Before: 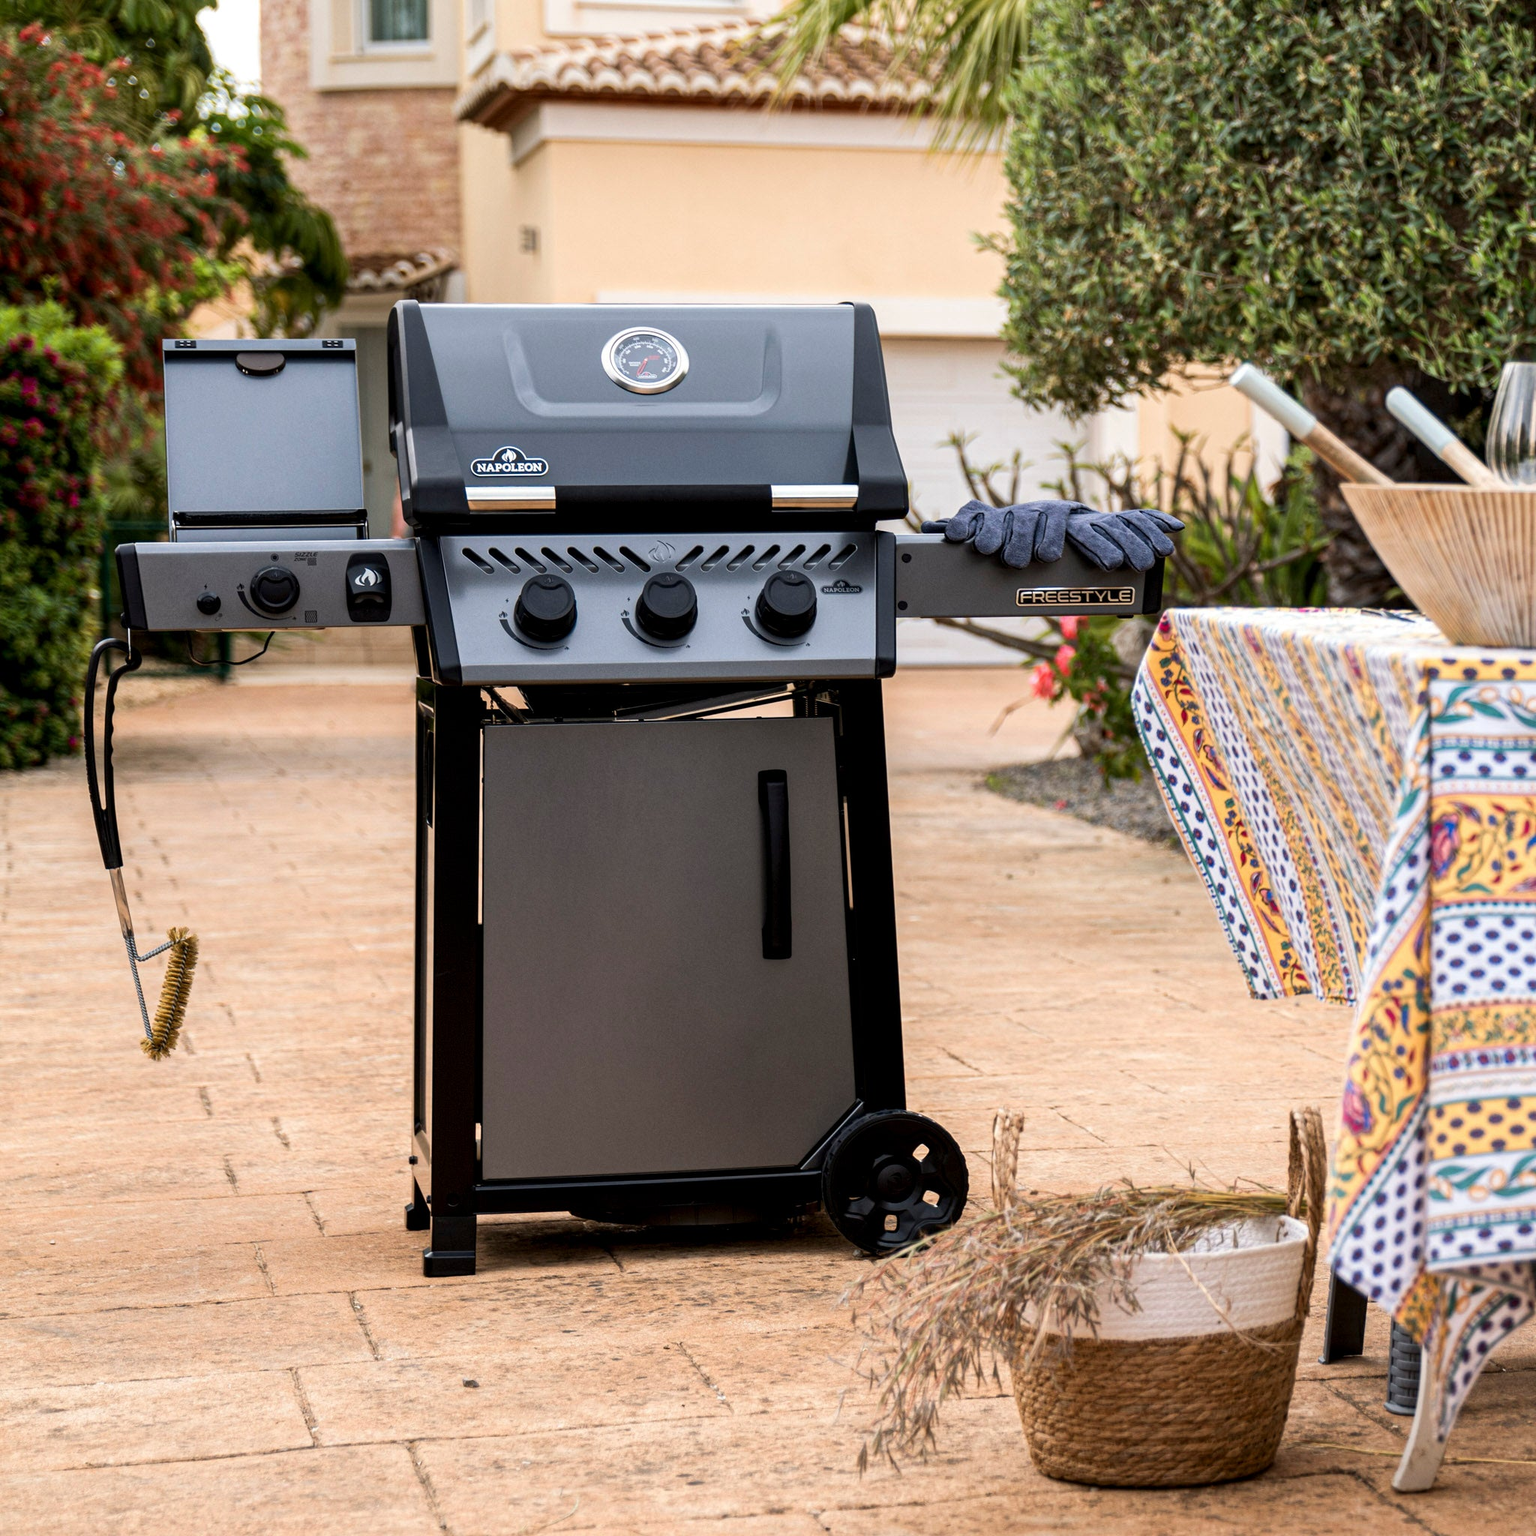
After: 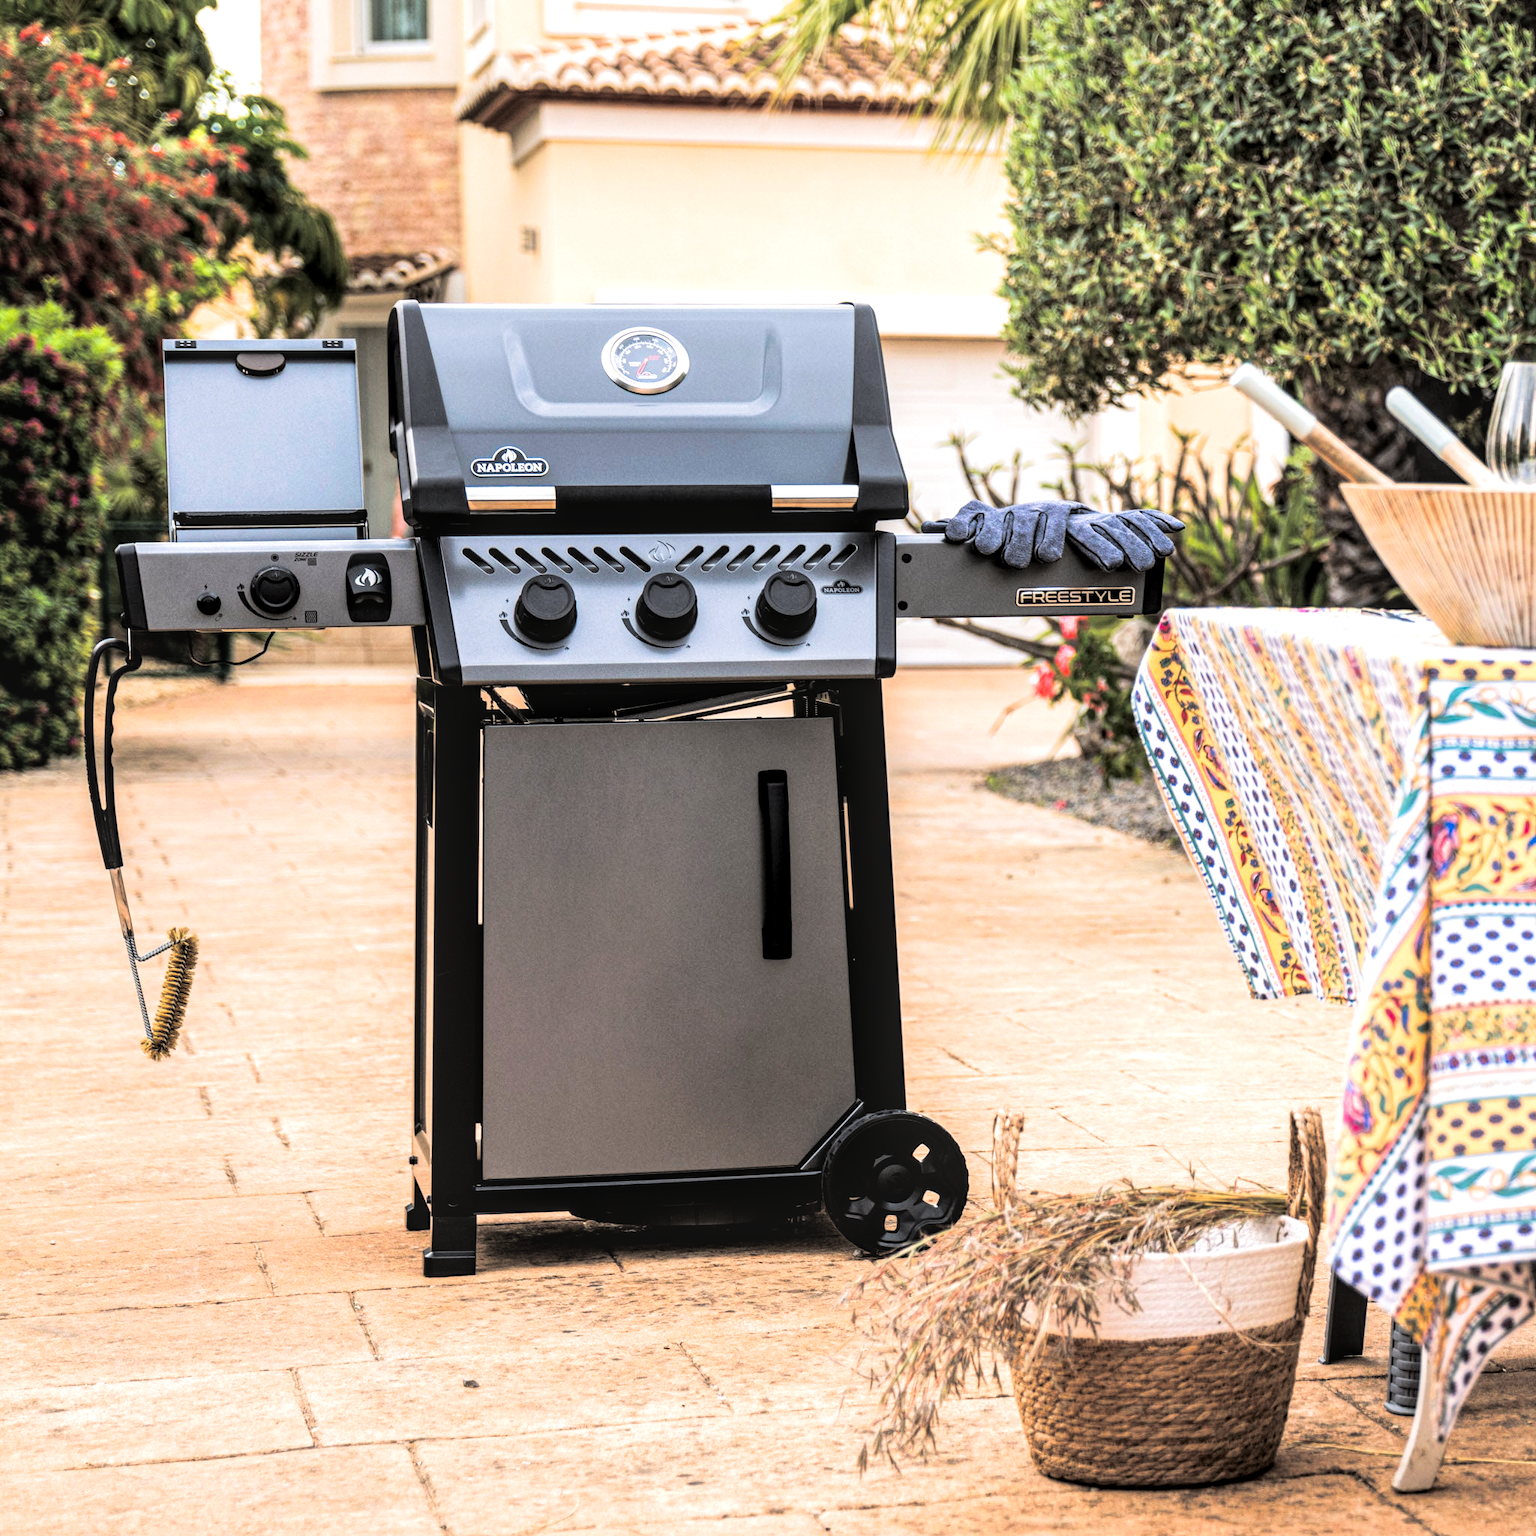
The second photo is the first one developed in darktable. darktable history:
exposure: exposure 0.485 EV, compensate highlight preservation false
split-toning: shadows › hue 36°, shadows › saturation 0.05, highlights › hue 10.8°, highlights › saturation 0.15, compress 40%
tone curve: curves: ch0 [(0, 0) (0.004, 0.001) (0.133, 0.112) (0.325, 0.362) (0.832, 0.893) (1, 1)], color space Lab, linked channels, preserve colors none
local contrast: on, module defaults
